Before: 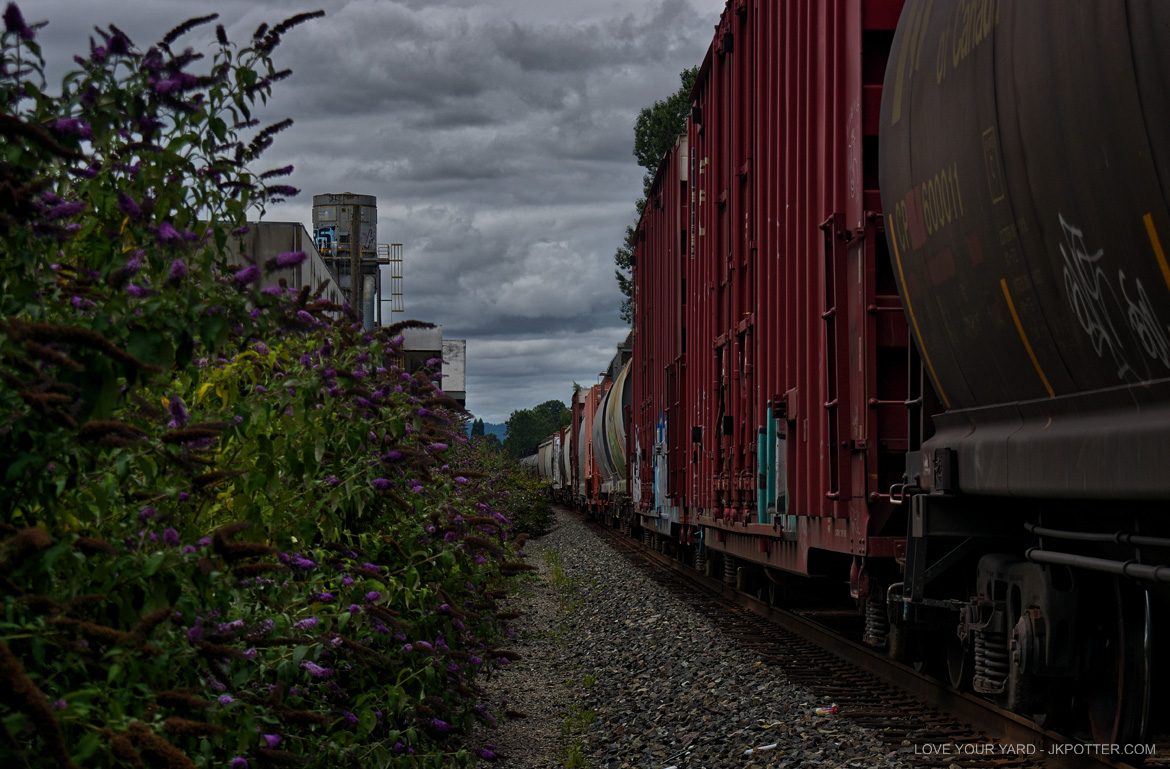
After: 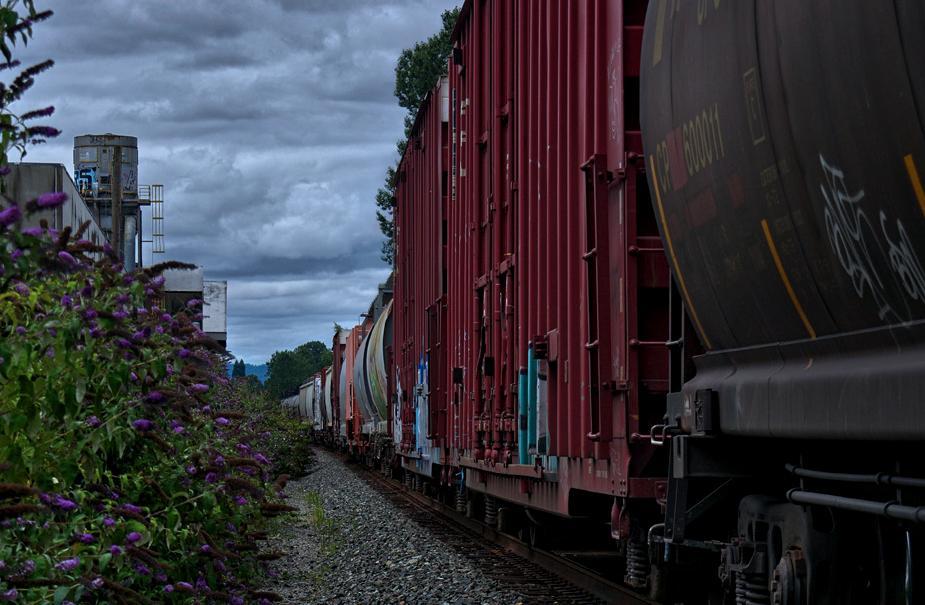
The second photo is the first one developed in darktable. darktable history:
crop and rotate: left 20.503%, top 7.757%, right 0.383%, bottom 13.476%
exposure: black level correction 0.001, exposure 0.5 EV, compensate exposure bias true, compensate highlight preservation false
color calibration: x 0.382, y 0.391, temperature 4089.9 K
